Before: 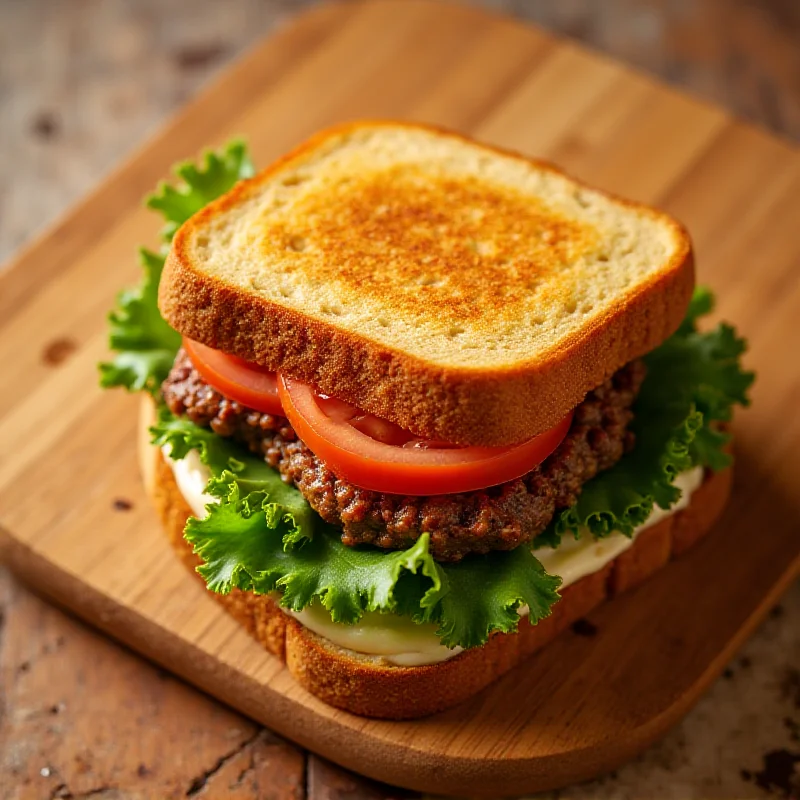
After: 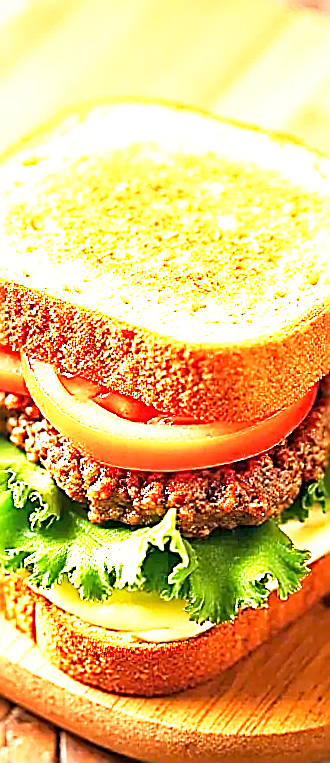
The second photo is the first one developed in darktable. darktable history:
sharpen: amount 2
base curve: curves: ch0 [(0, 0) (0.495, 0.917) (1, 1)], preserve colors none
rotate and perspective: rotation -1.32°, lens shift (horizontal) -0.031, crop left 0.015, crop right 0.985, crop top 0.047, crop bottom 0.982
exposure: black level correction 0, exposure 1.9 EV, compensate highlight preservation false
white balance: emerald 1
crop: left 31.229%, right 27.105%
